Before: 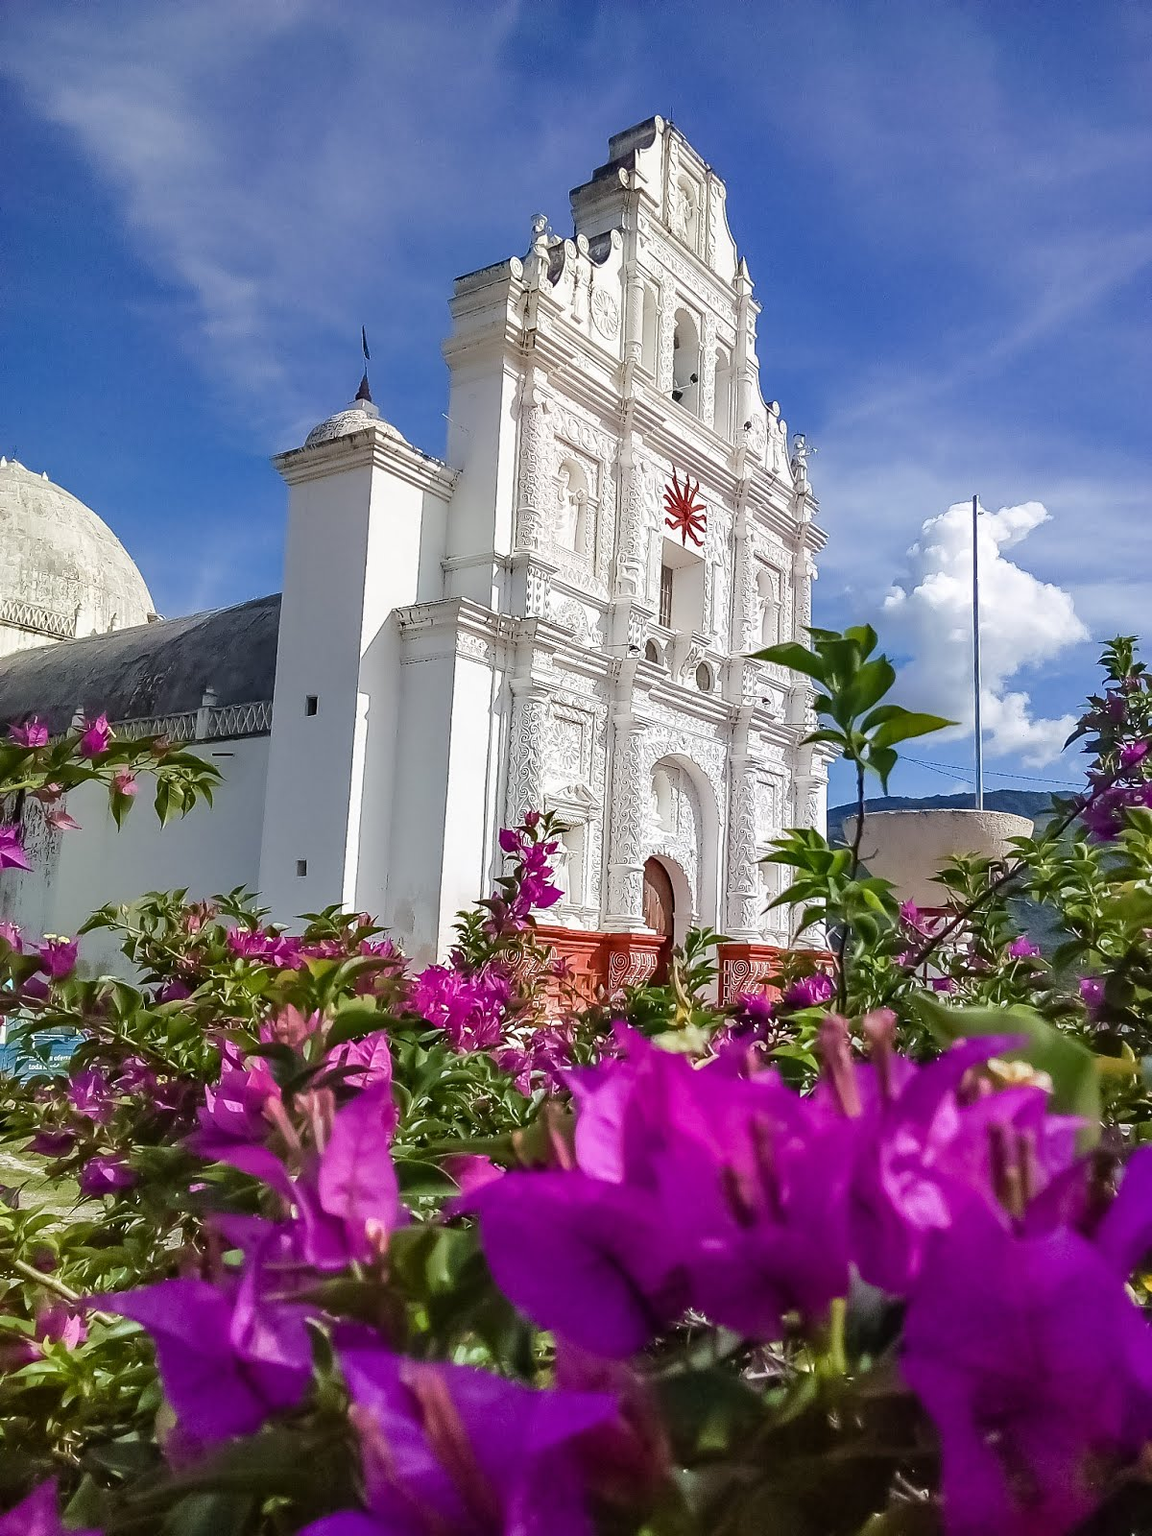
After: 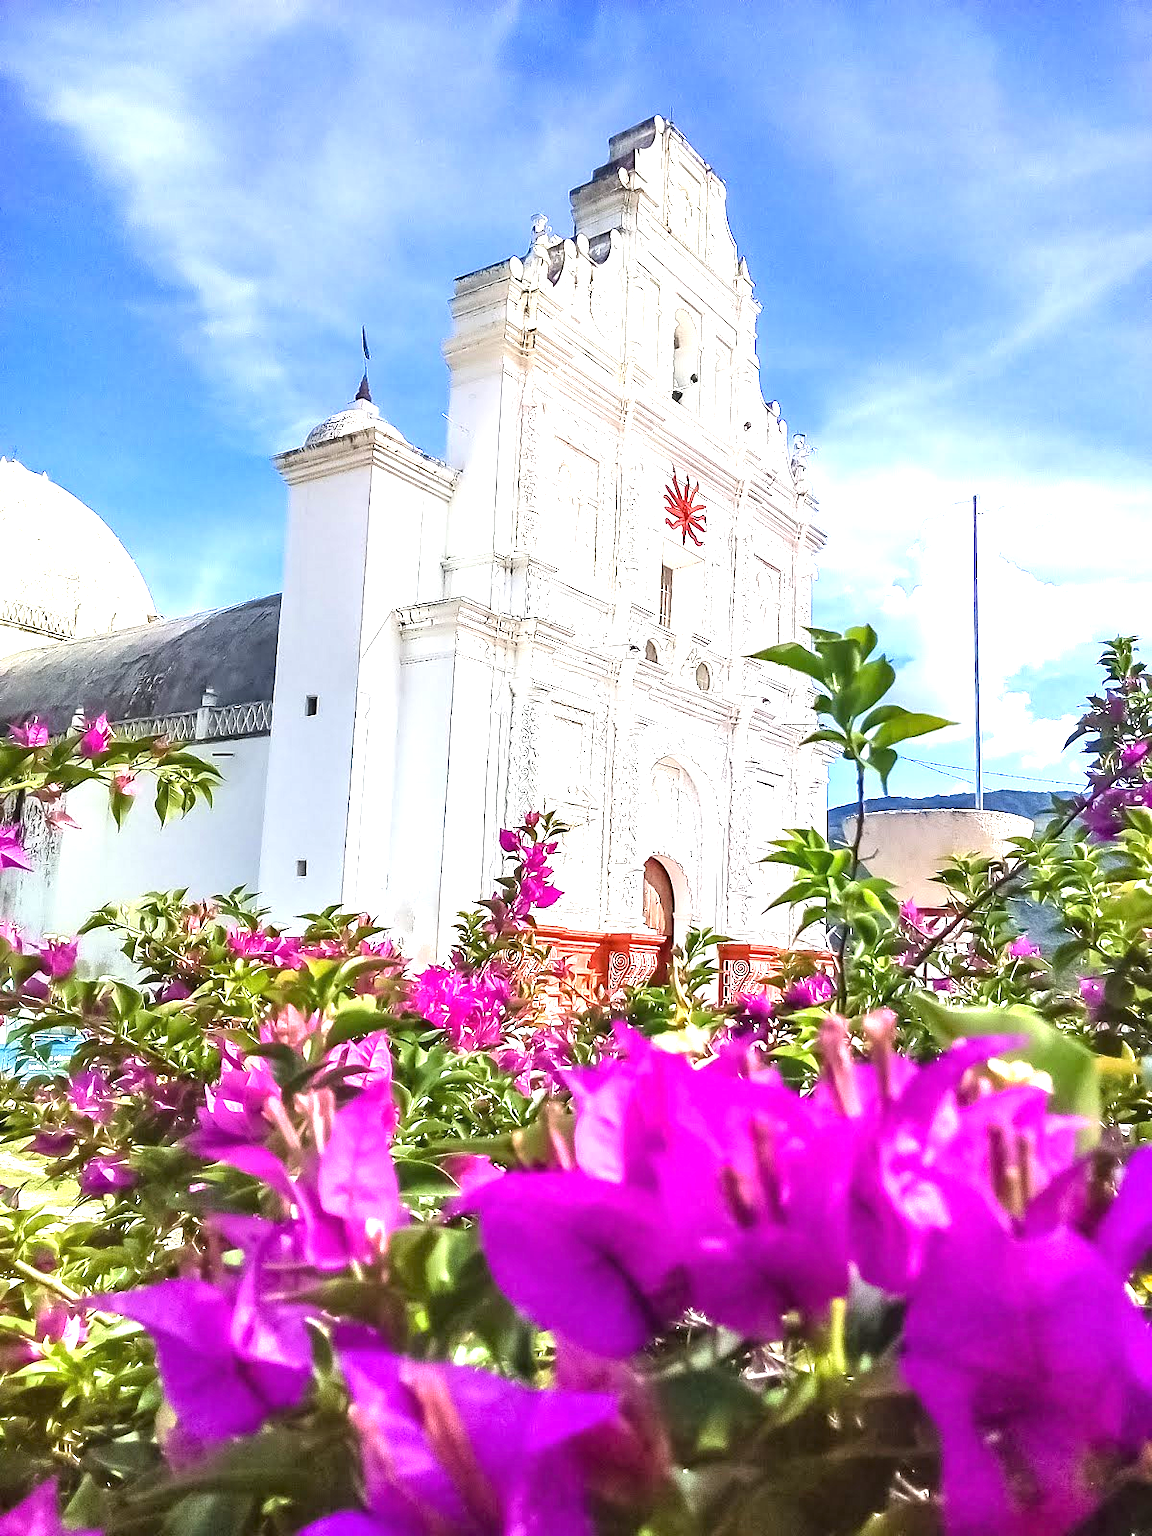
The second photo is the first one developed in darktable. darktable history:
exposure: black level correction 0, exposure 1.749 EV, compensate exposure bias true, compensate highlight preservation false
